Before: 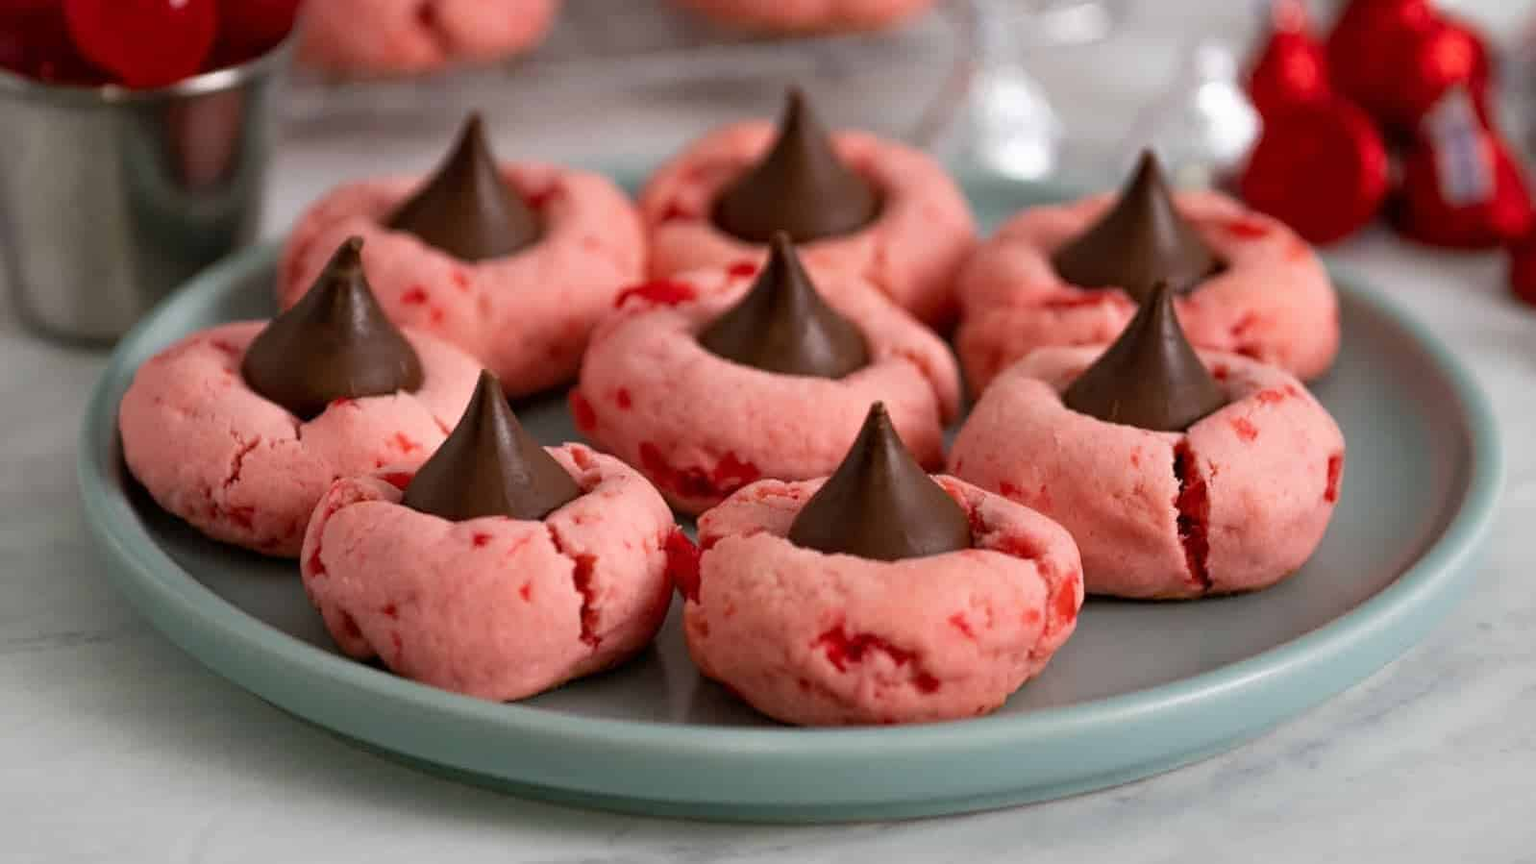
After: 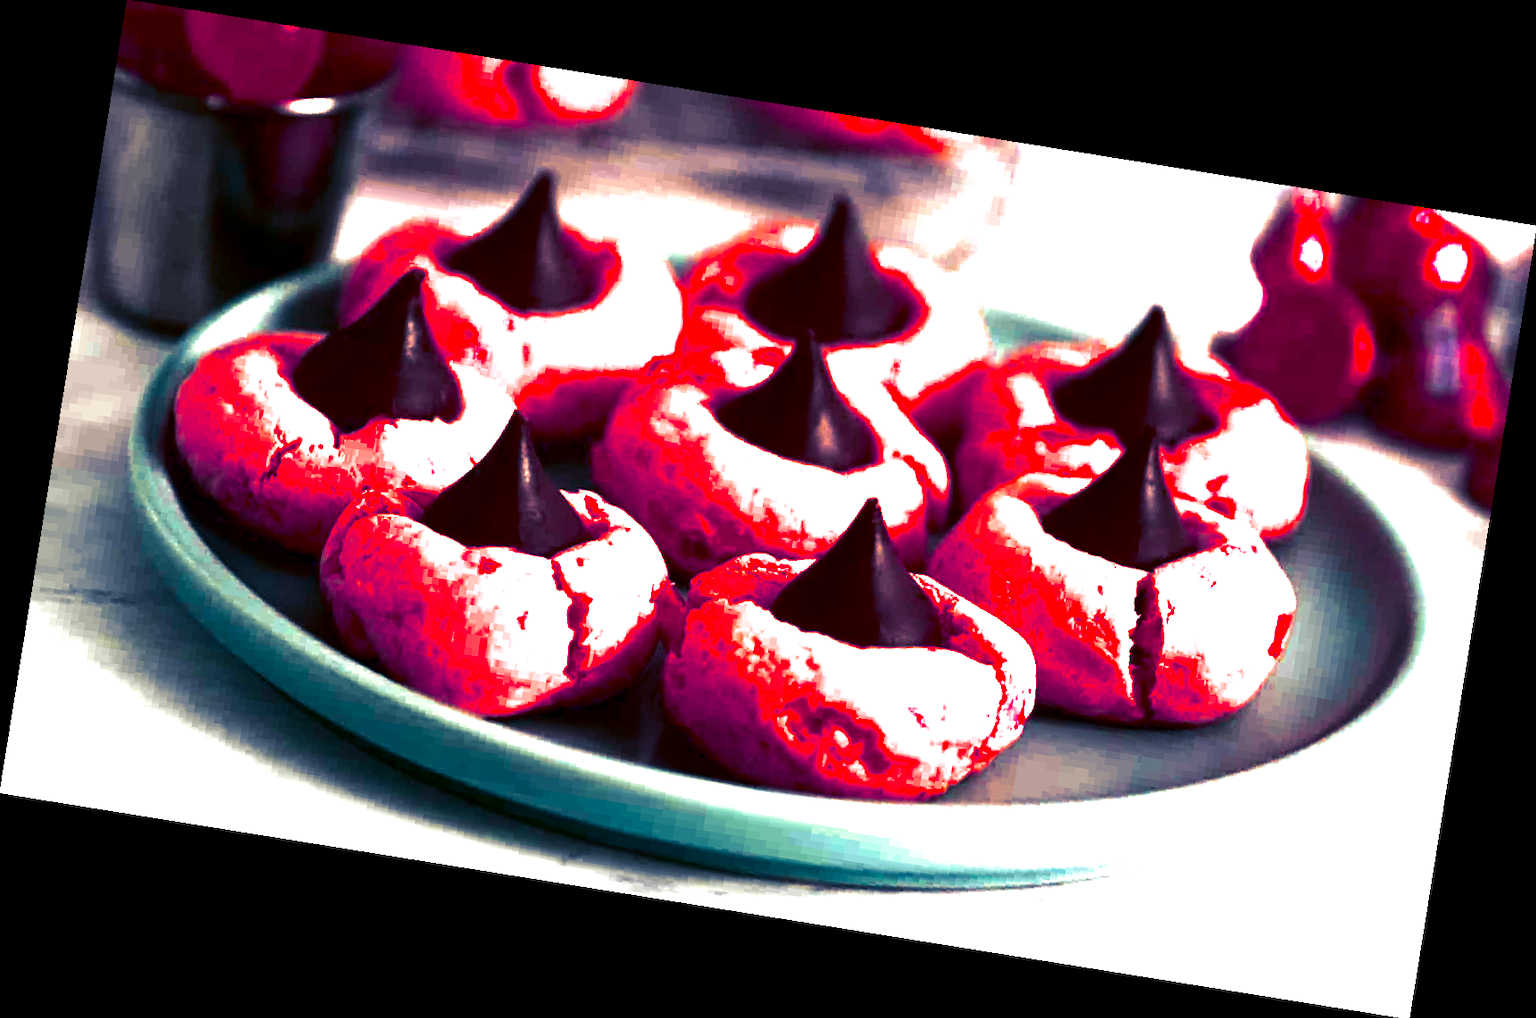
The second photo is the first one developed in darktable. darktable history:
rotate and perspective: rotation 9.12°, automatic cropping off
color zones: curves: ch0 [(0.11, 0.396) (0.195, 0.36) (0.25, 0.5) (0.303, 0.412) (0.357, 0.544) (0.75, 0.5) (0.967, 0.328)]; ch1 [(0, 0.468) (0.112, 0.512) (0.202, 0.6) (0.25, 0.5) (0.307, 0.352) (0.357, 0.544) (0.75, 0.5) (0.963, 0.524)]
exposure: black level correction 0.001, exposure 1.822 EV, compensate exposure bias true, compensate highlight preservation false
split-toning: shadows › hue 226.8°, shadows › saturation 0.84
contrast brightness saturation: brightness -1, saturation 1
